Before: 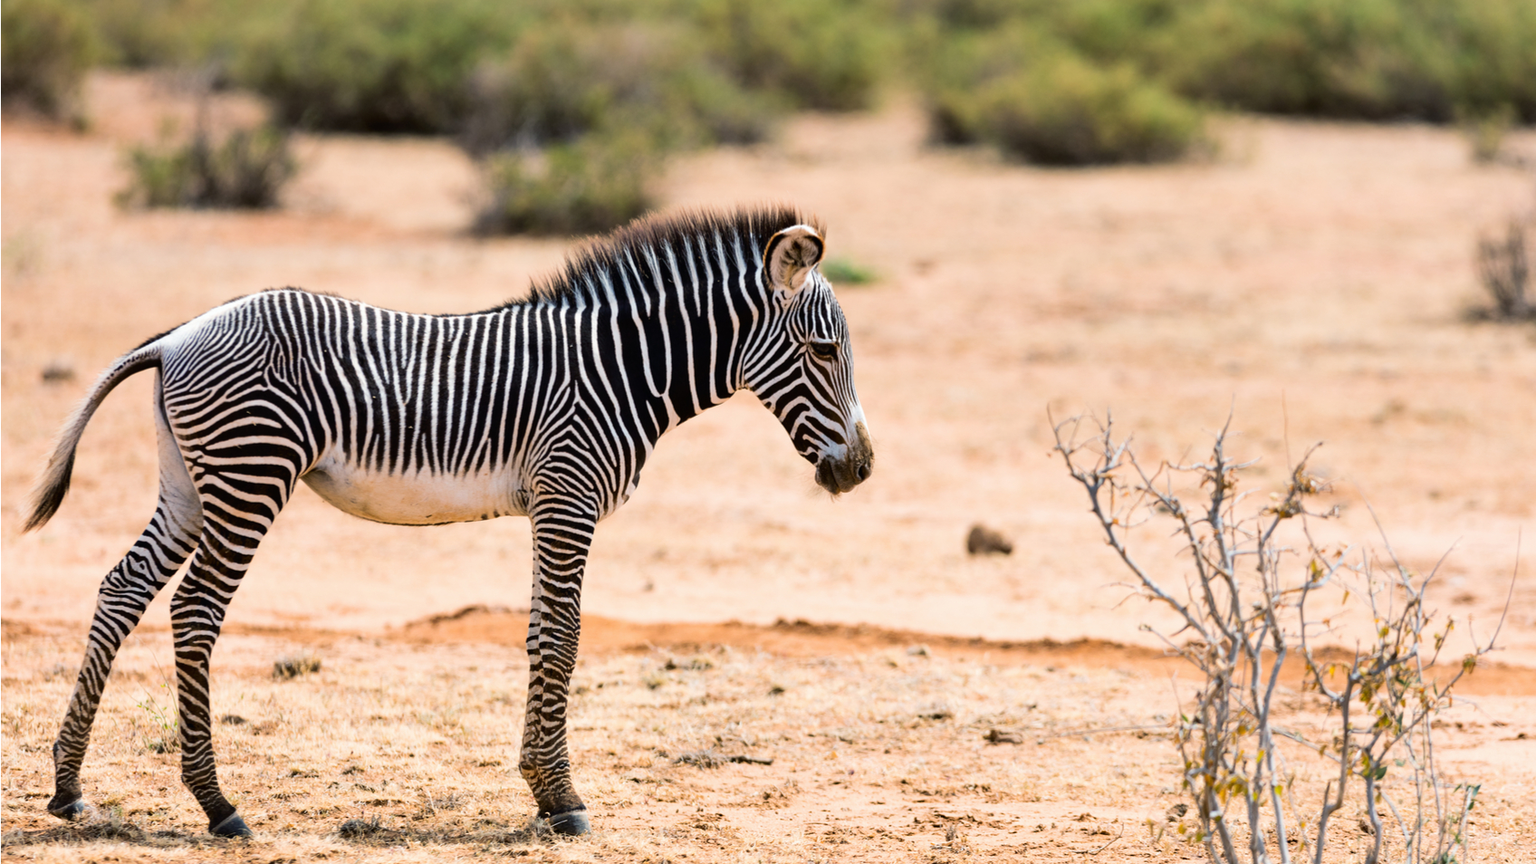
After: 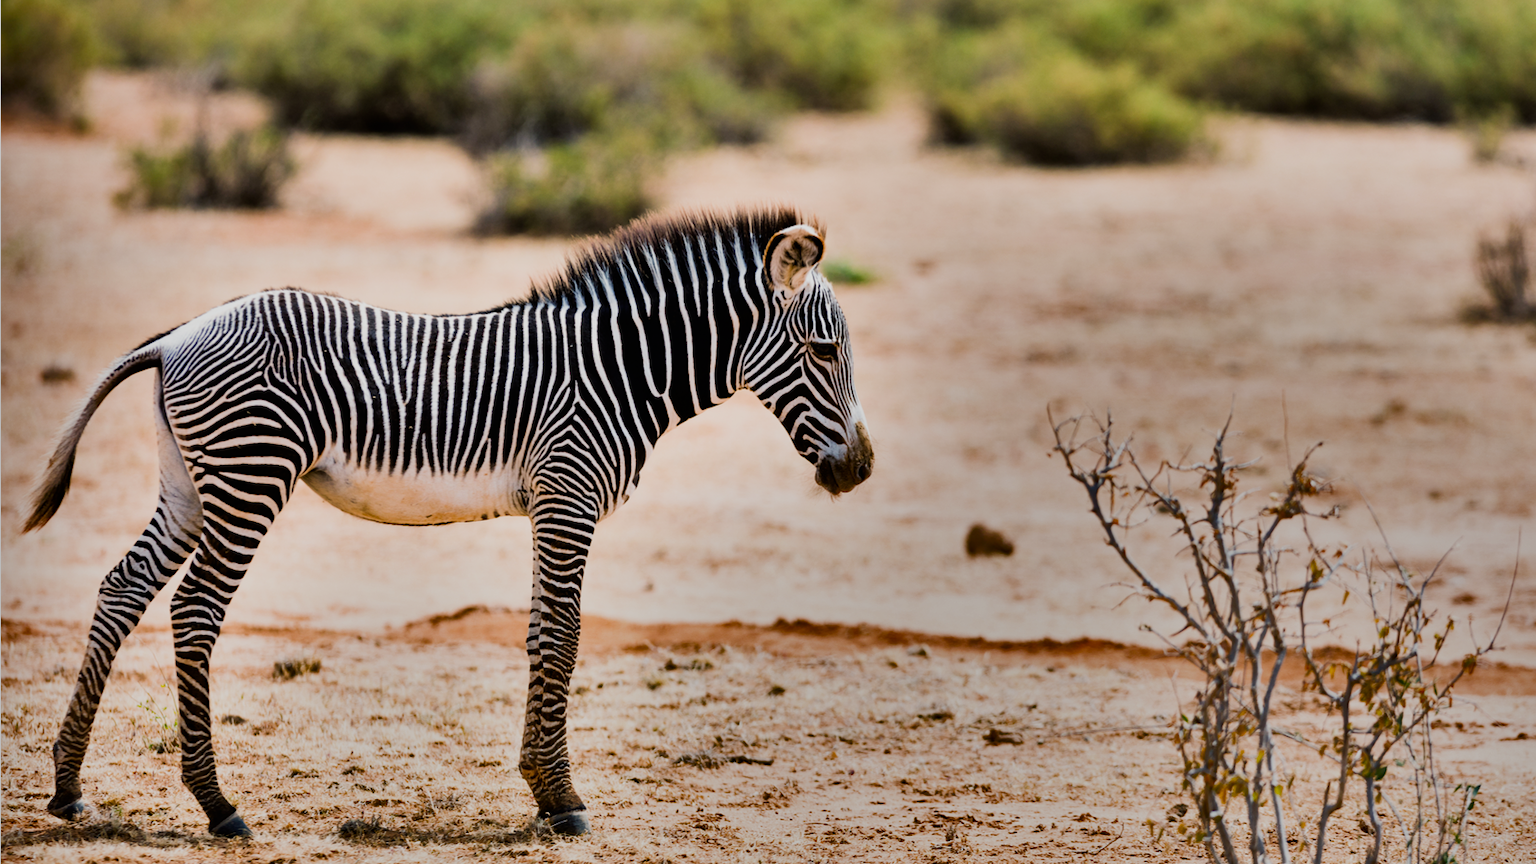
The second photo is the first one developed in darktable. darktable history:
shadows and highlights: shadows 24.5, highlights -78.15, soften with gaussian
sigmoid: on, module defaults
